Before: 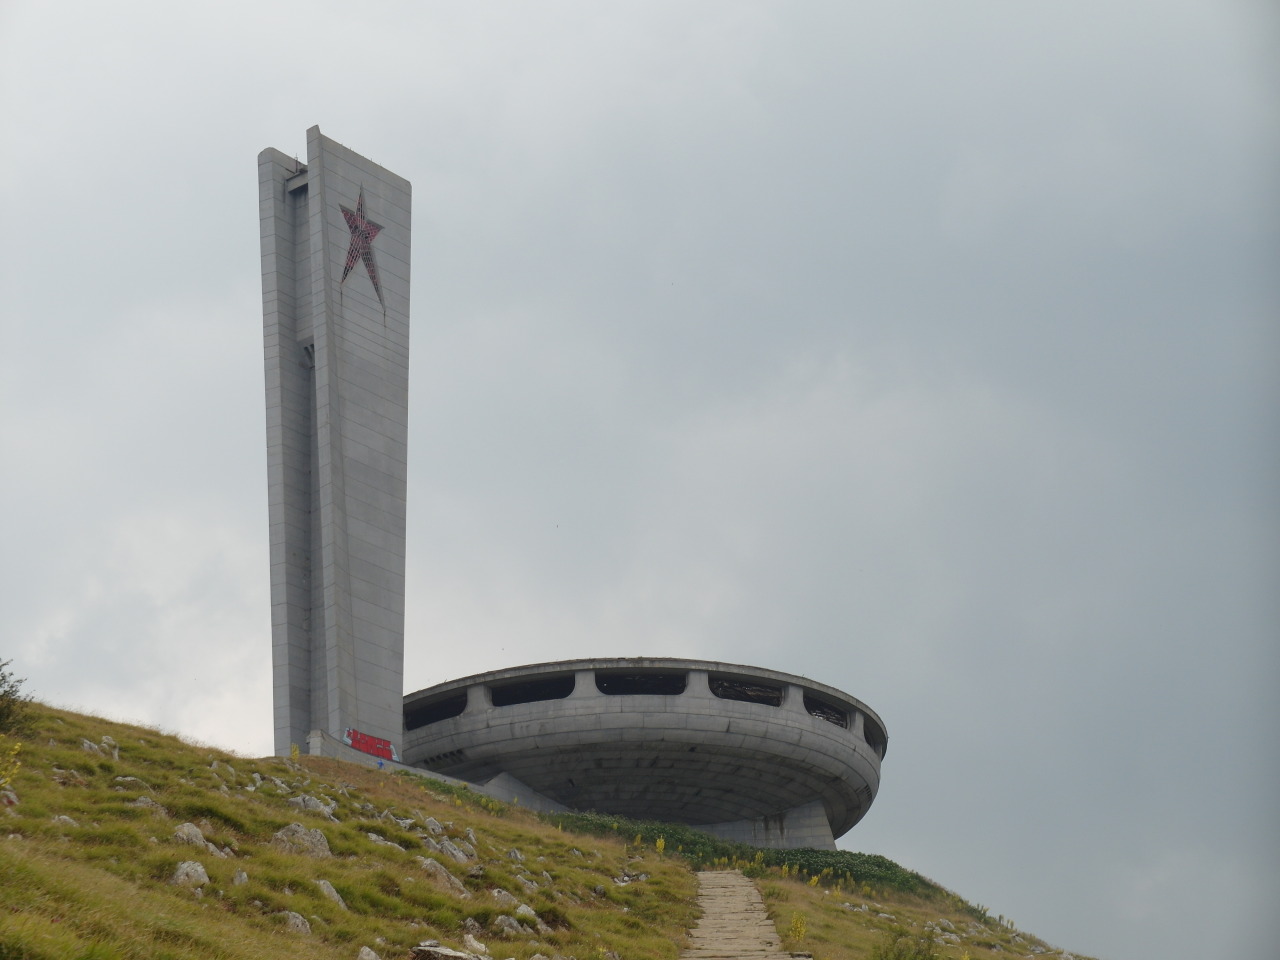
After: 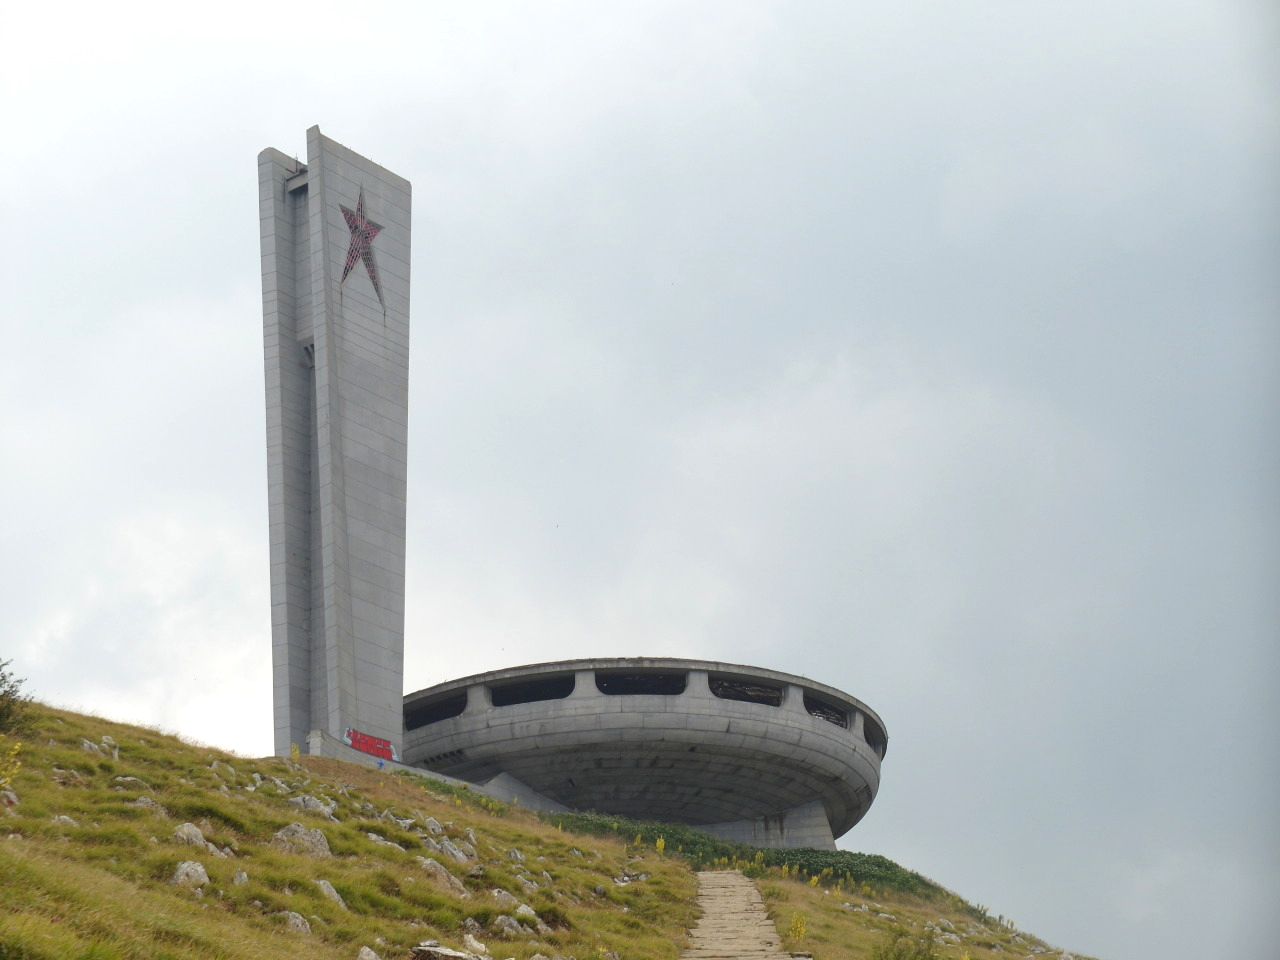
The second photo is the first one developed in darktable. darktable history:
exposure: exposure 0.491 EV, compensate exposure bias true, compensate highlight preservation false
